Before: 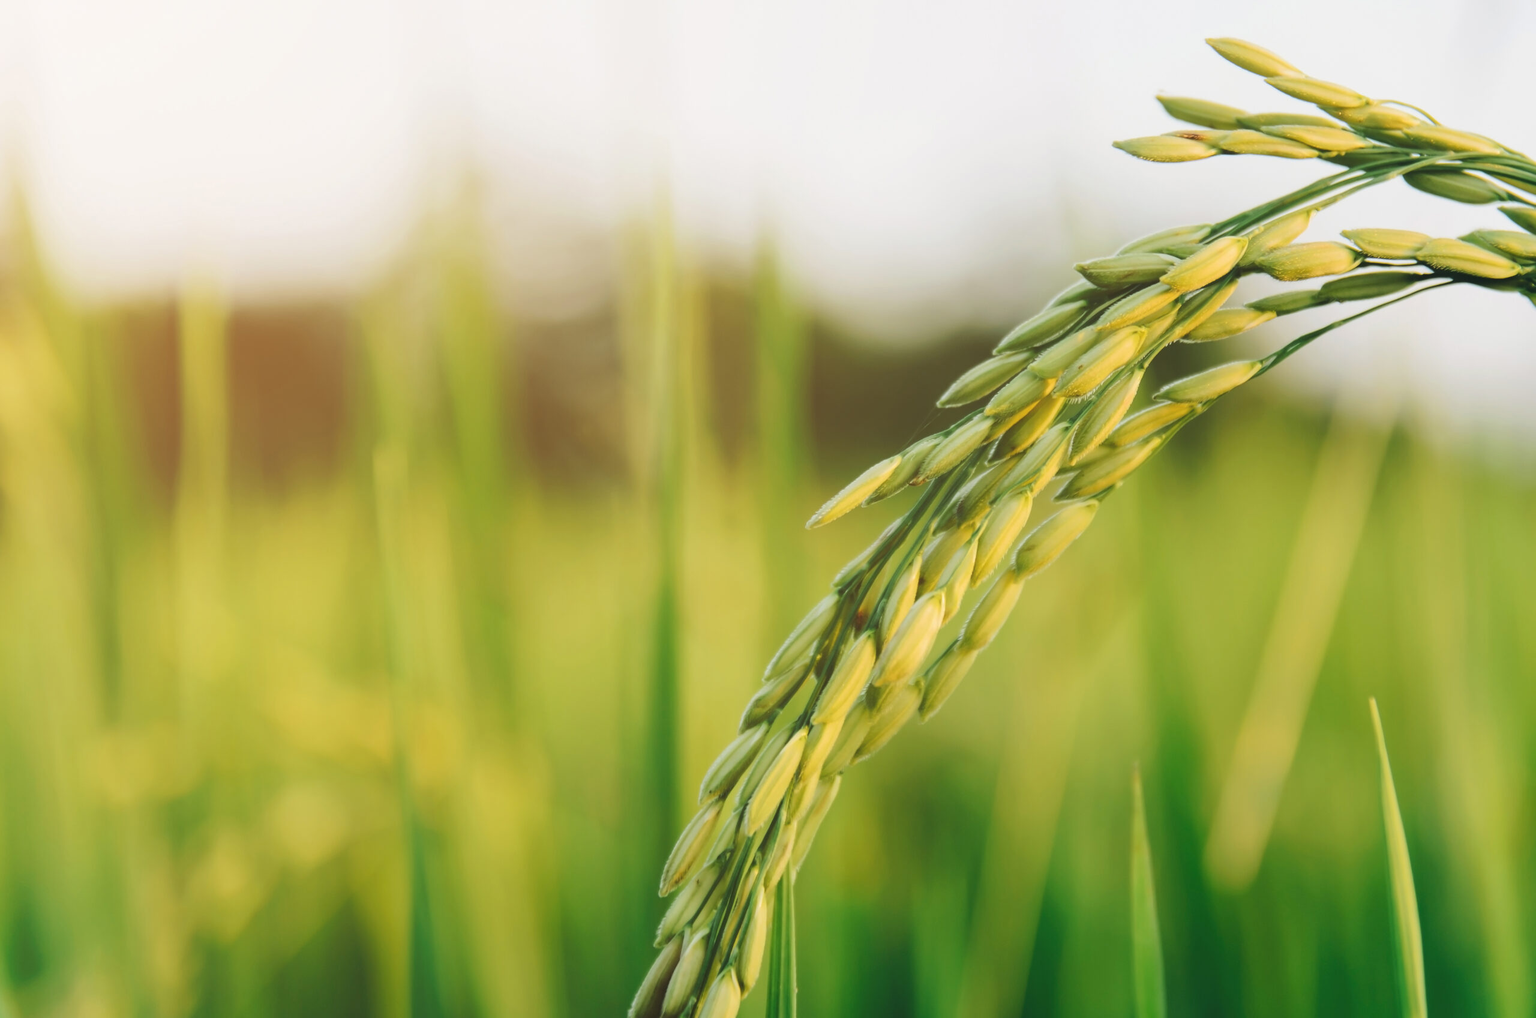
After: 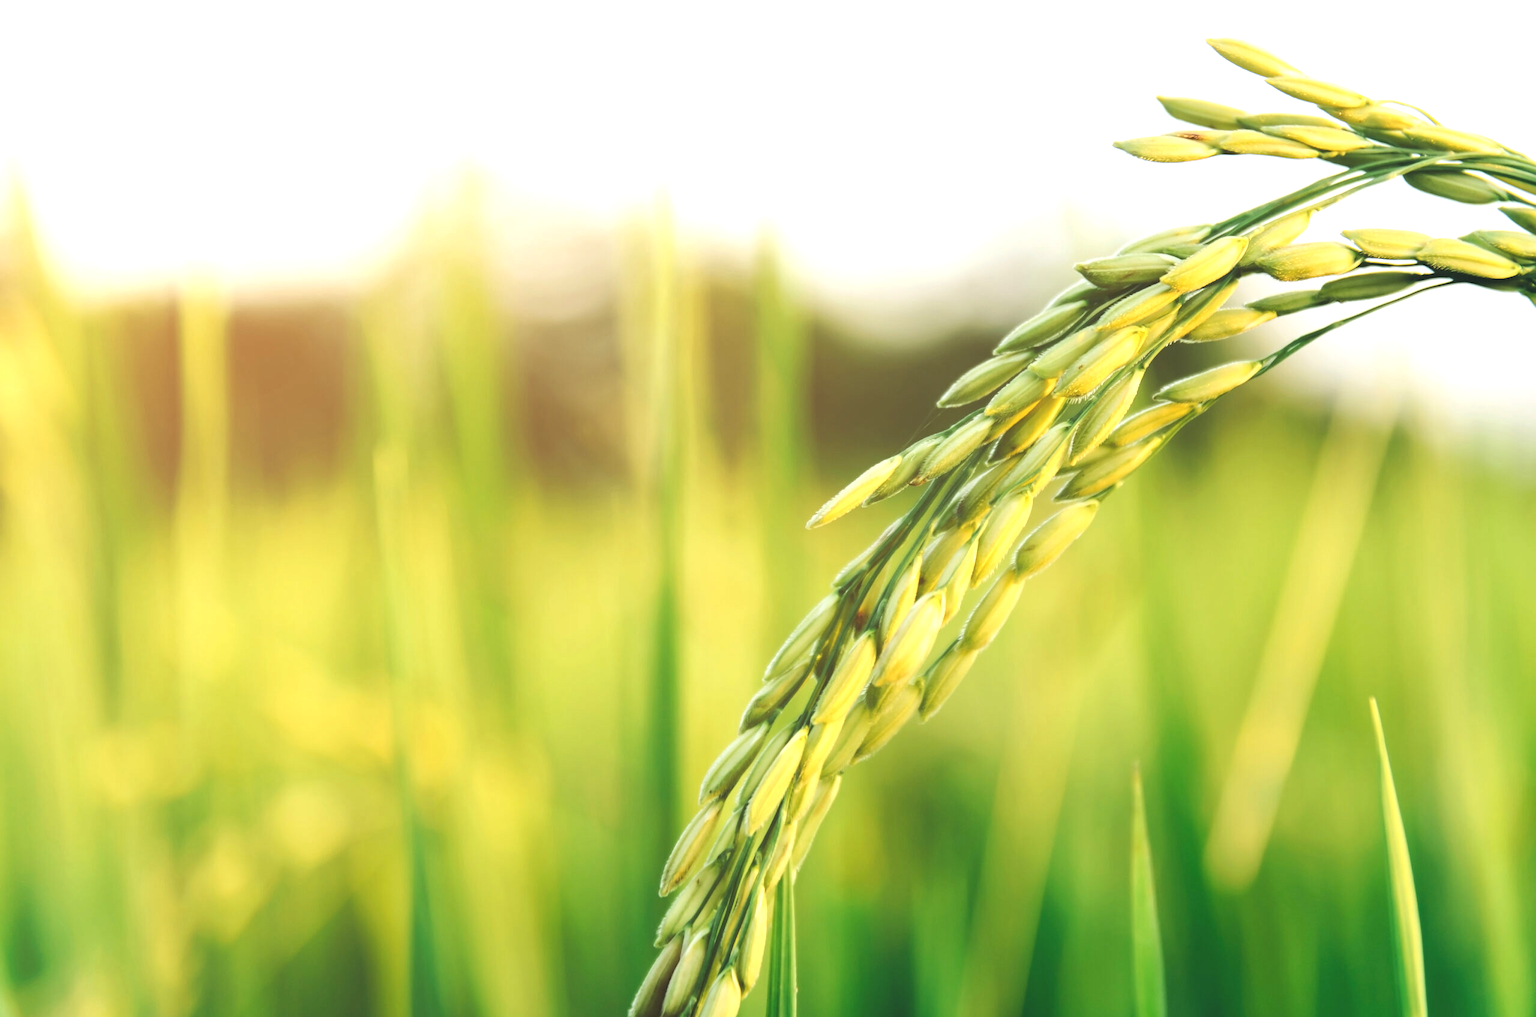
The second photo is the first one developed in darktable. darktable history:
levels: mode automatic, gray 50.8%
exposure: black level correction 0, exposure 0.7 EV, compensate exposure bias true, compensate highlight preservation false
